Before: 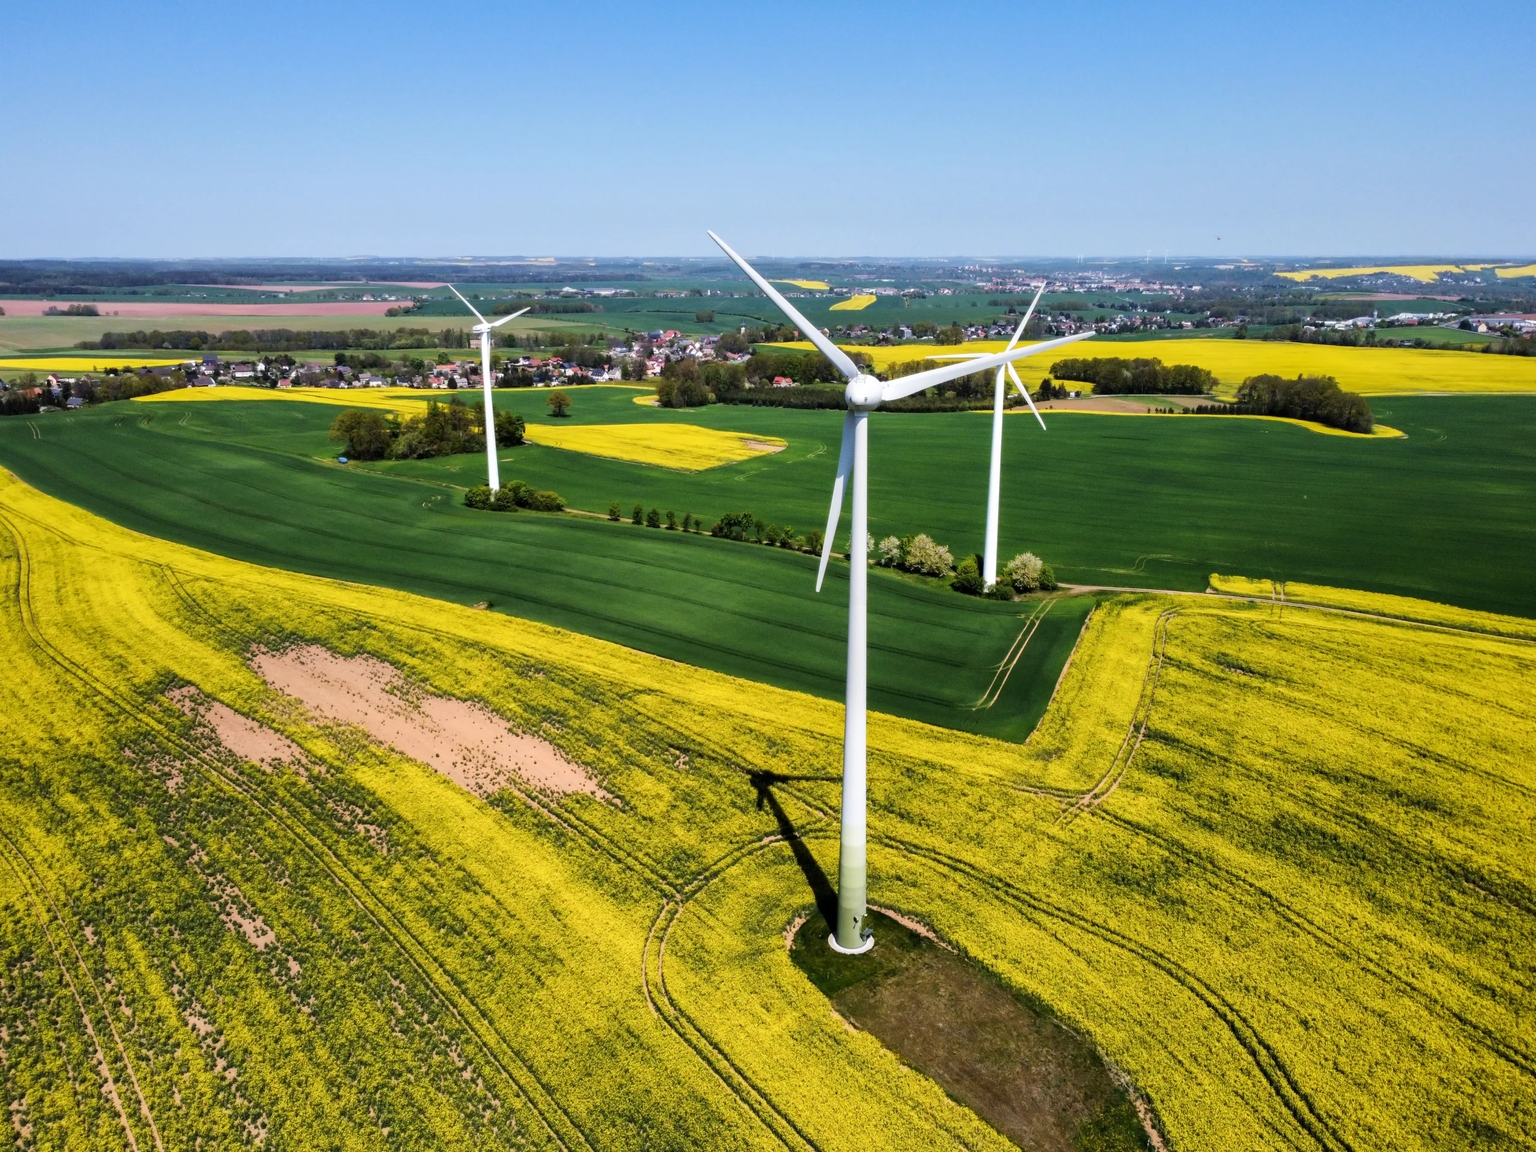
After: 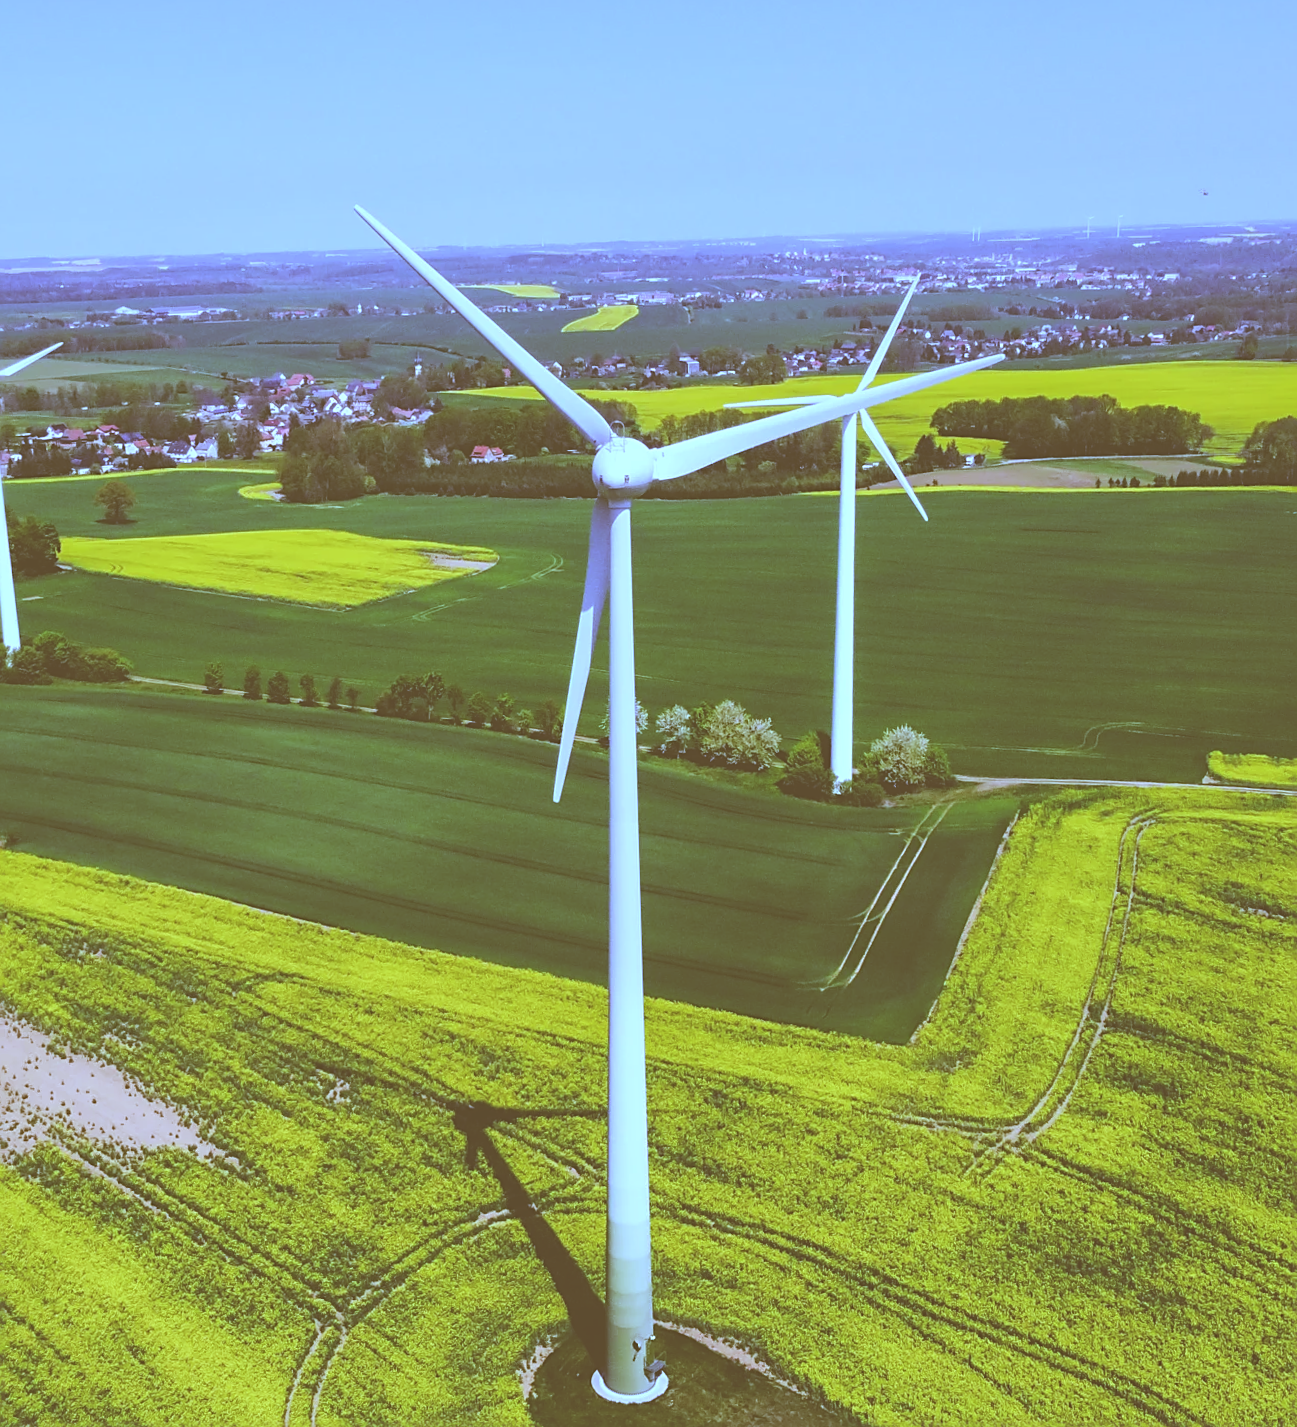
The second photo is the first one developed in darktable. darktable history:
base curve: curves: ch0 [(0, 0) (0.472, 0.455) (1, 1)], preserve colors none
crop: left 32.075%, top 10.976%, right 18.355%, bottom 17.596%
exposure: black level correction -0.087, compensate highlight preservation false
color correction: highlights a* -5.3, highlights b* 9.8, shadows a* 9.8, shadows b* 24.26
white balance: red 0.766, blue 1.537
sharpen: on, module defaults
rotate and perspective: rotation -1.77°, lens shift (horizontal) 0.004, automatic cropping off
